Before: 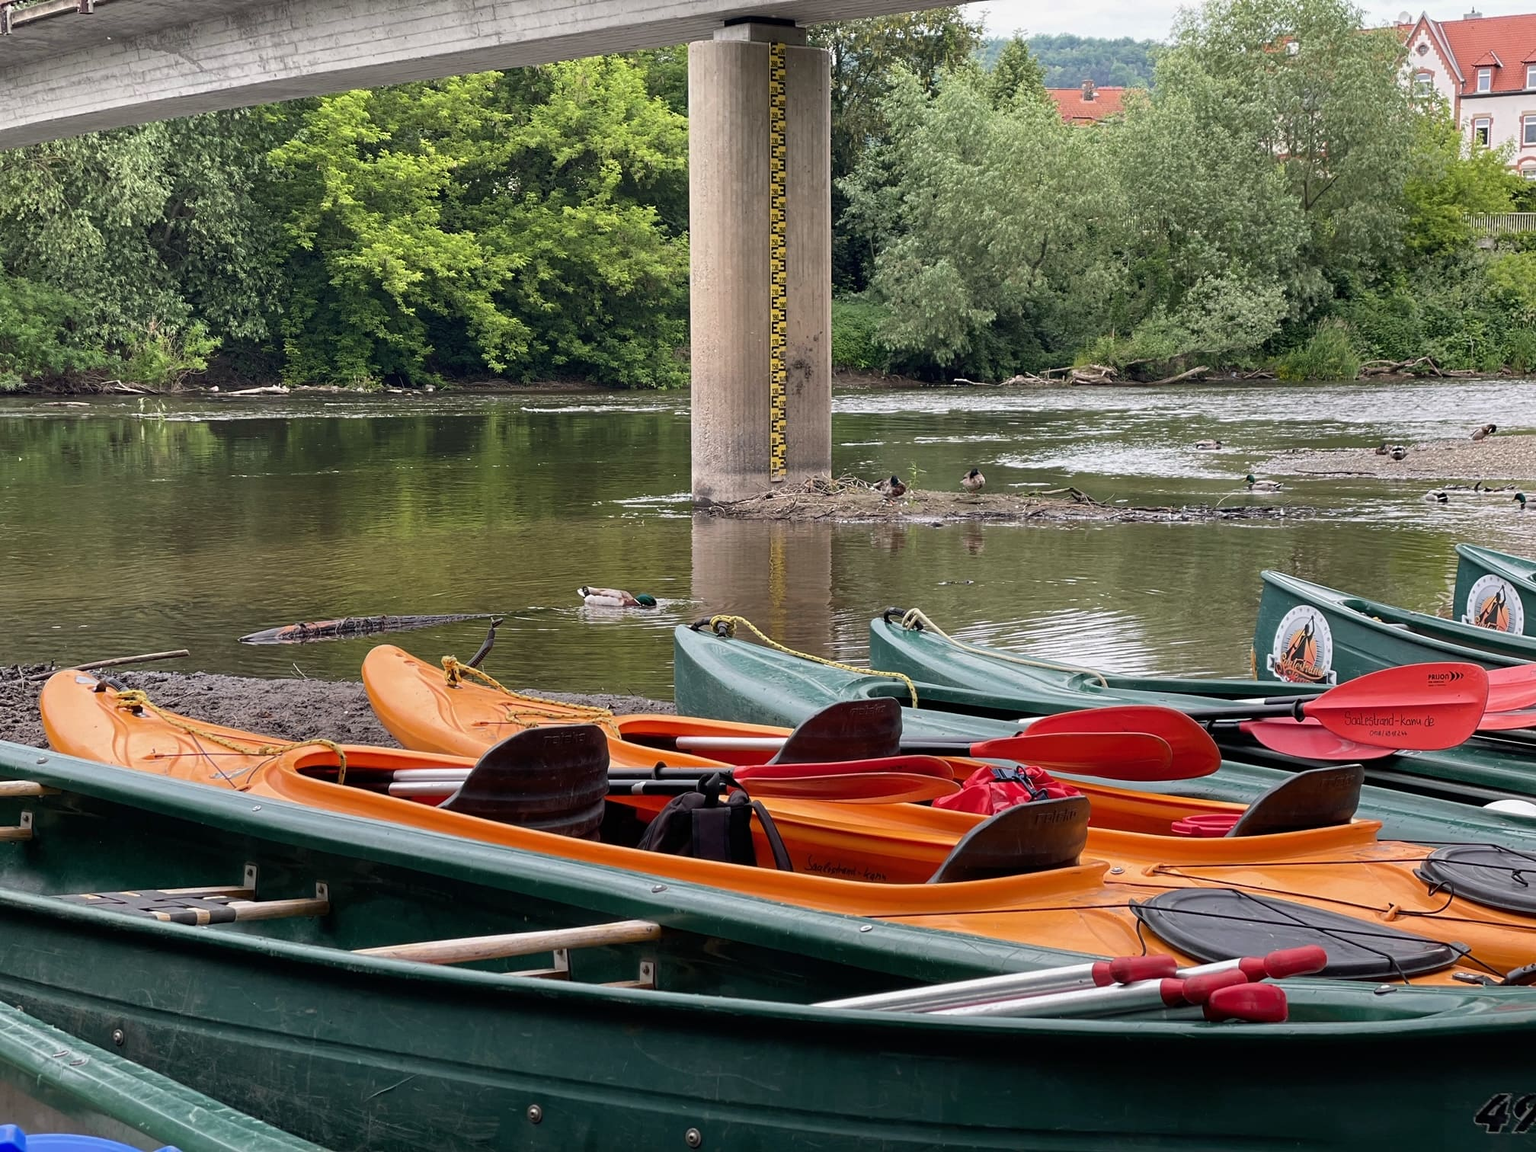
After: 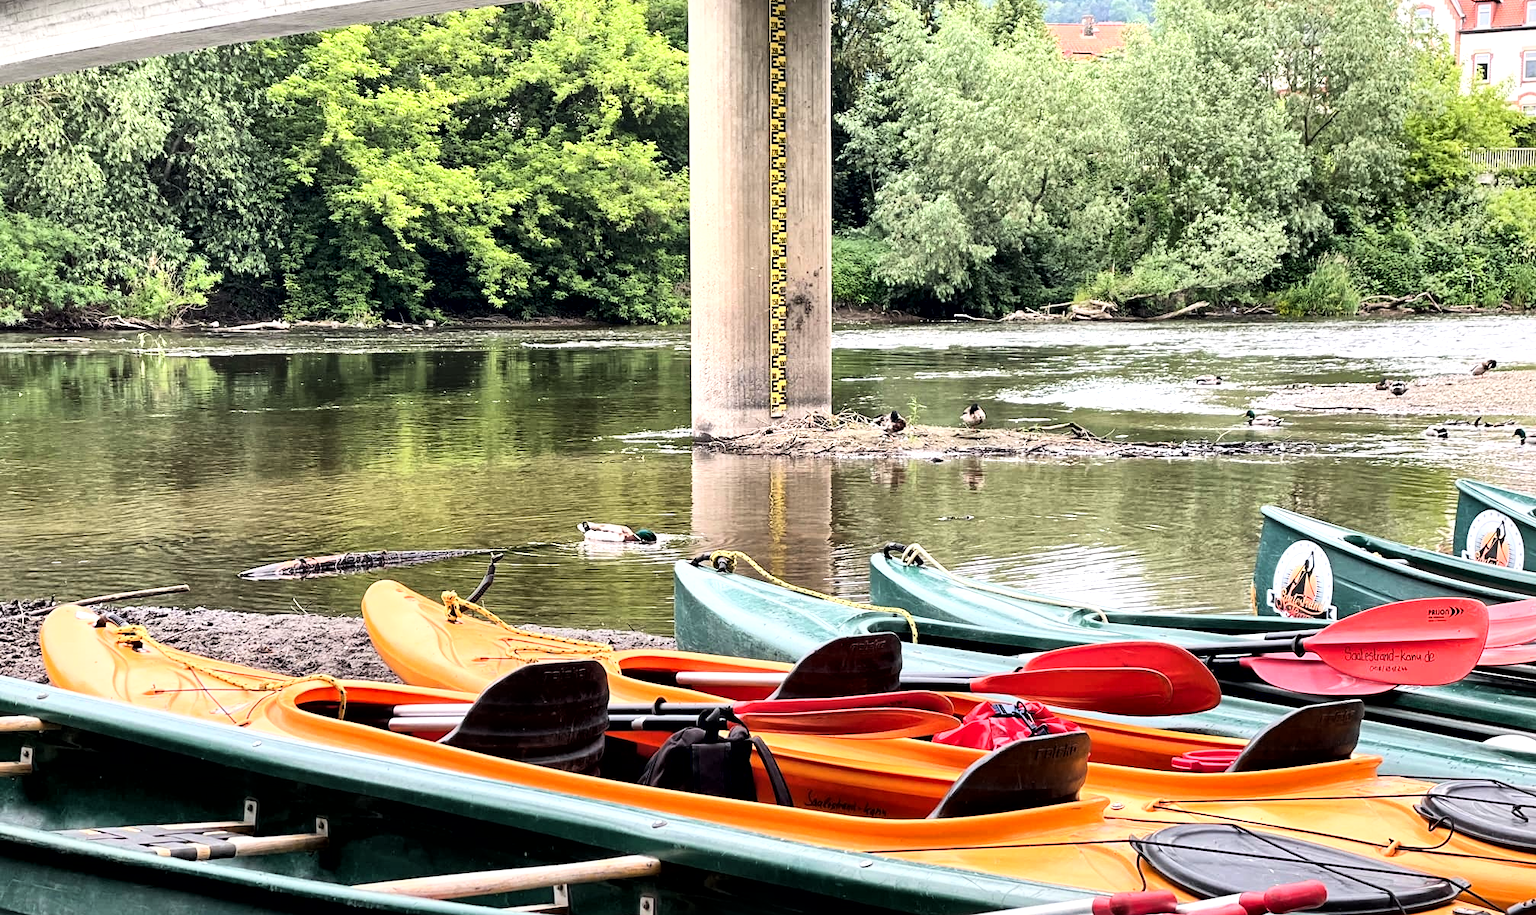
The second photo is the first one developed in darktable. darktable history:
local contrast: mode bilateral grid, contrast 20, coarseness 51, detail 171%, midtone range 0.2
crop and rotate: top 5.656%, bottom 14.856%
base curve: curves: ch0 [(0, 0) (0.007, 0.004) (0.027, 0.03) (0.046, 0.07) (0.207, 0.54) (0.442, 0.872) (0.673, 0.972) (1, 1)]
tone equalizer: on, module defaults
